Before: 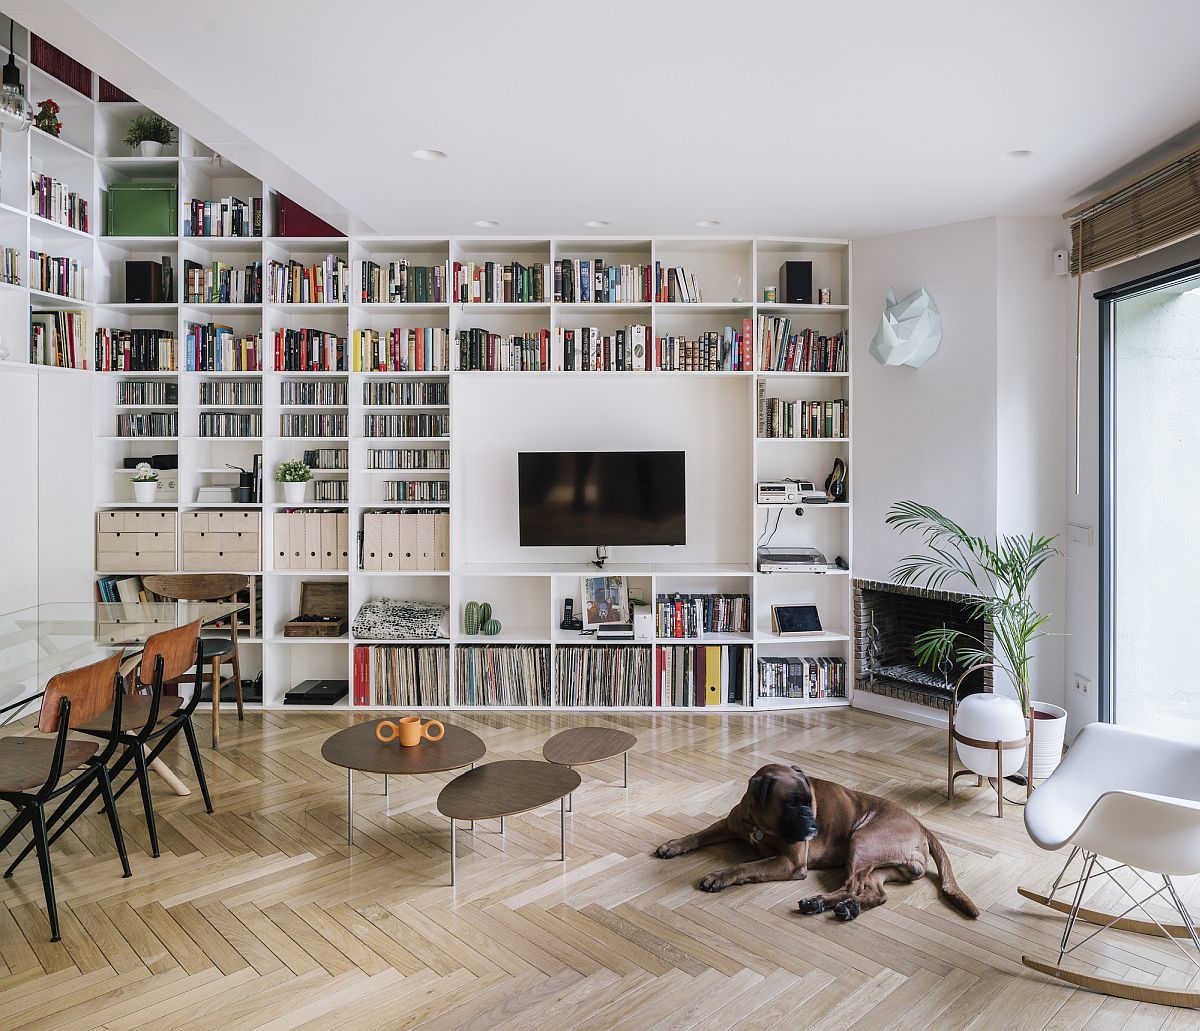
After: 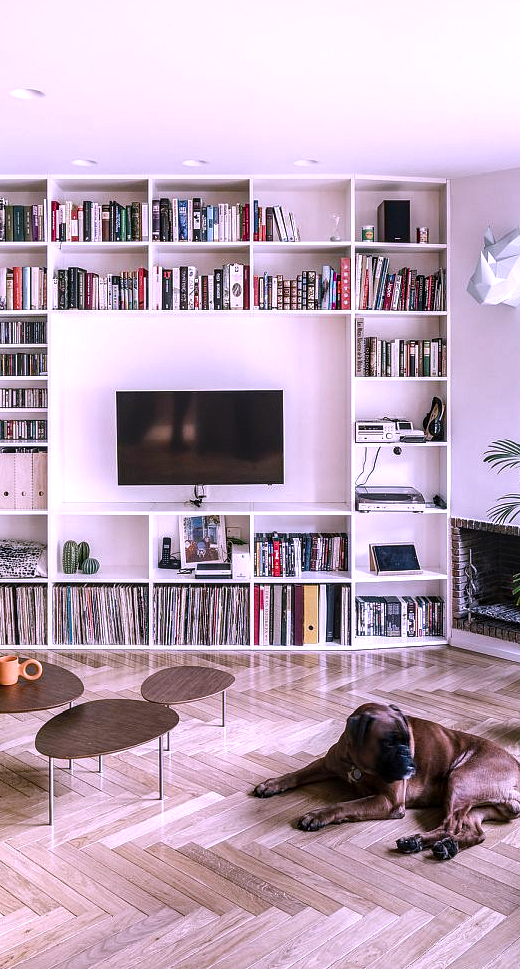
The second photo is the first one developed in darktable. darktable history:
crop: left 33.58%, top 5.953%, right 23.066%
local contrast: detail 130%
color balance rgb: power › hue 326.82°, highlights gain › luminance 7.438%, highlights gain › chroma 1.912%, highlights gain › hue 88.44°, global offset › hue 171.84°, perceptual saturation grading › global saturation 20%, perceptual saturation grading › highlights -49.714%, perceptual saturation grading › shadows 25.815%, perceptual brilliance grading › highlights 12.893%, perceptual brilliance grading › mid-tones 8.262%, perceptual brilliance grading › shadows -16.734%, global vibrance 25.533%
color correction: highlights a* 15.23, highlights b* -24.29
